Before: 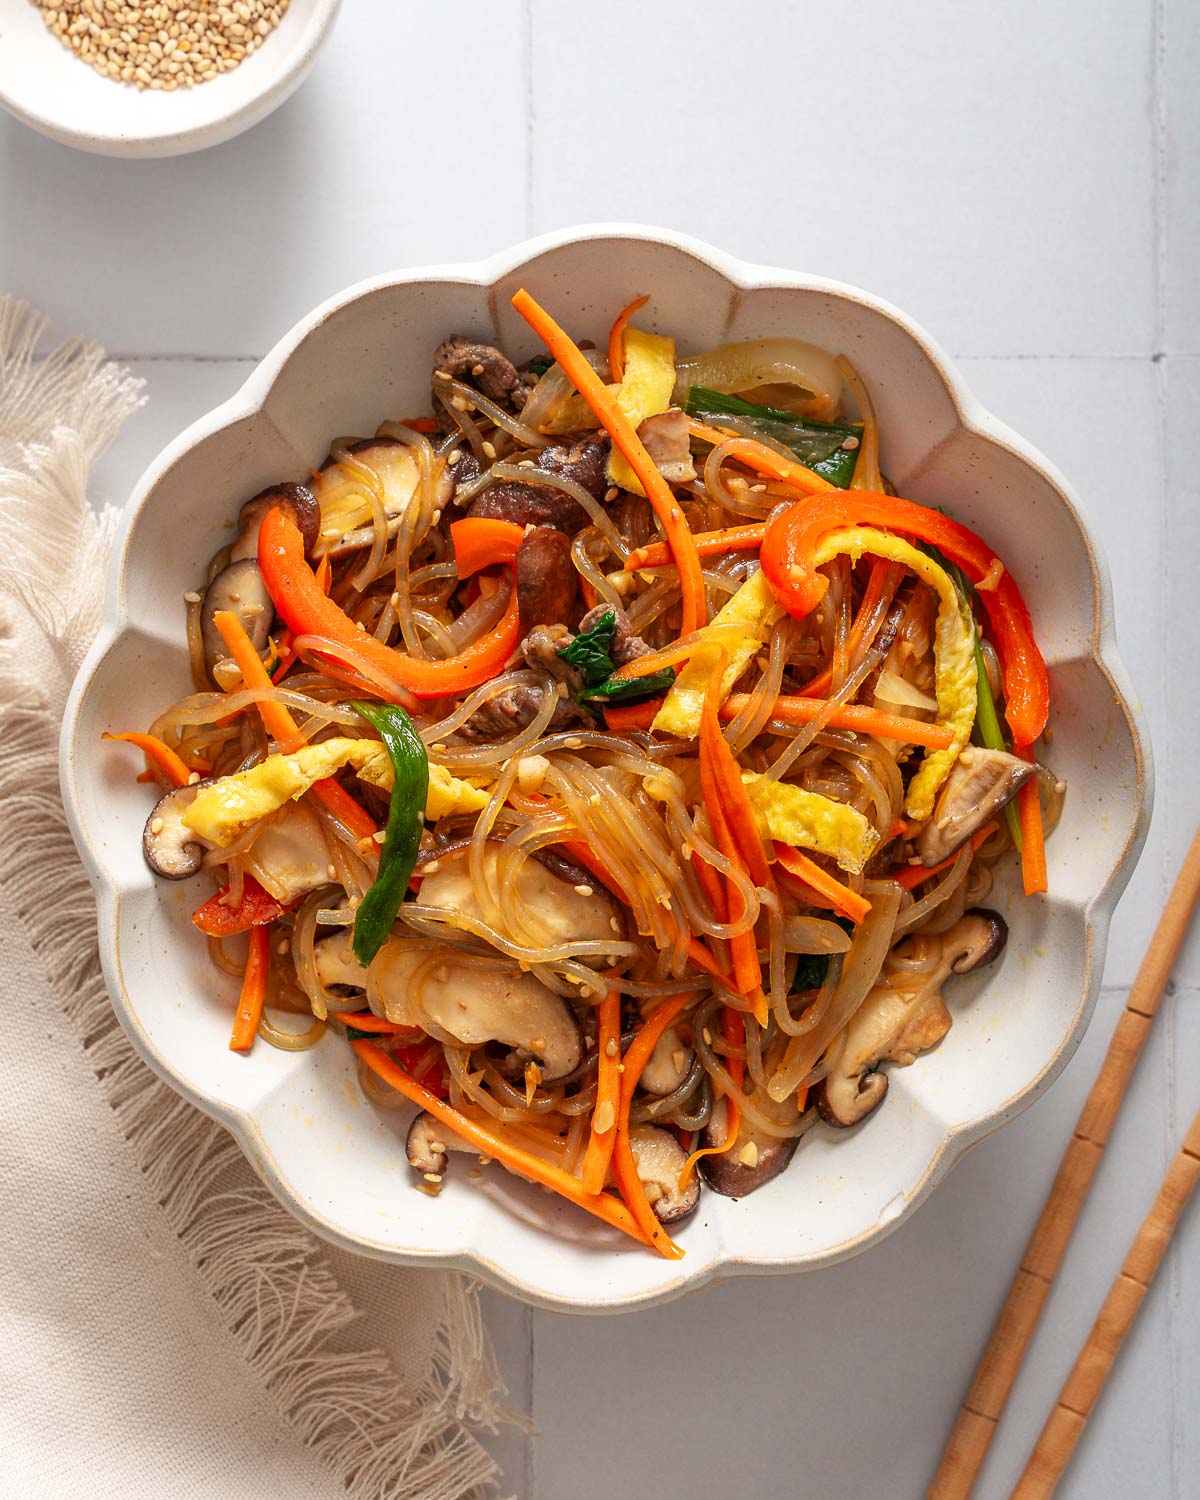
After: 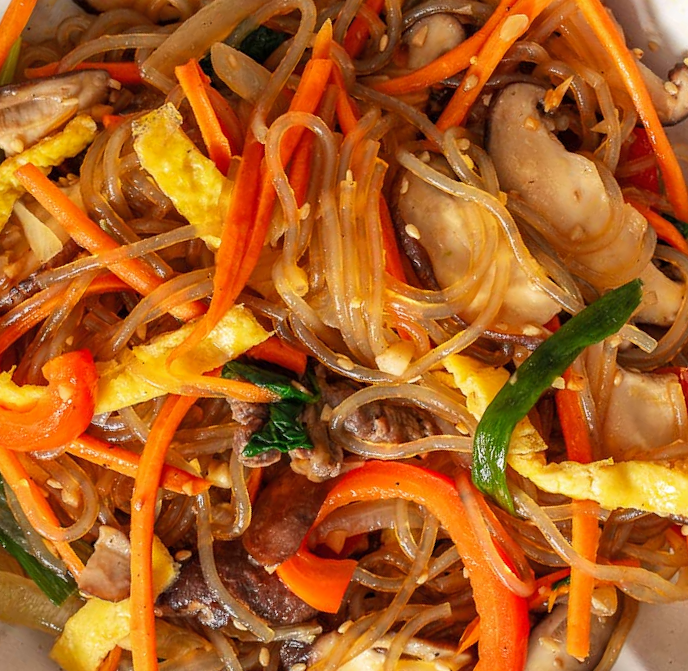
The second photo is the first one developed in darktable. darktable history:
shadows and highlights: shadows 25.14, highlights -24.79
crop and rotate: angle 148.63°, left 9.168%, top 15.676%, right 4.507%, bottom 16.937%
